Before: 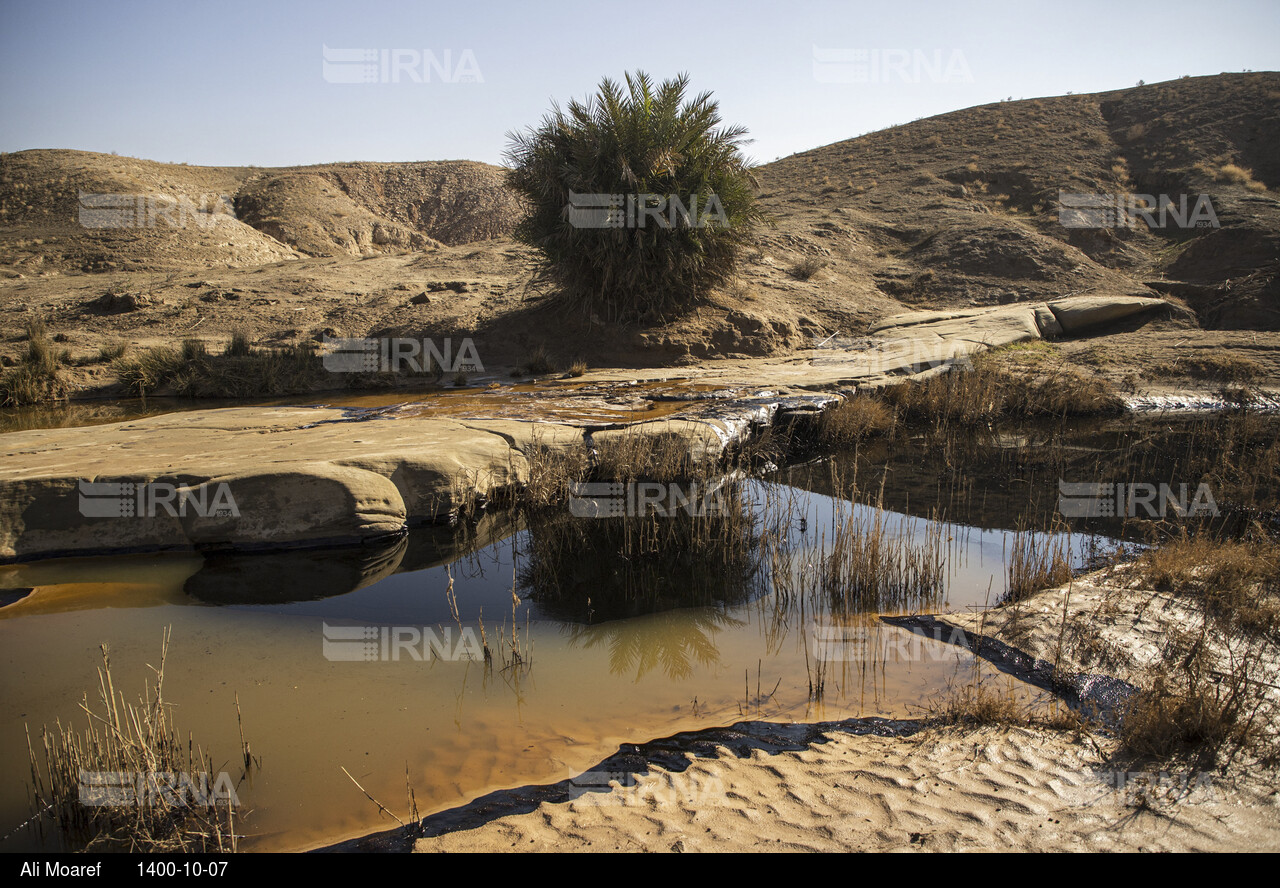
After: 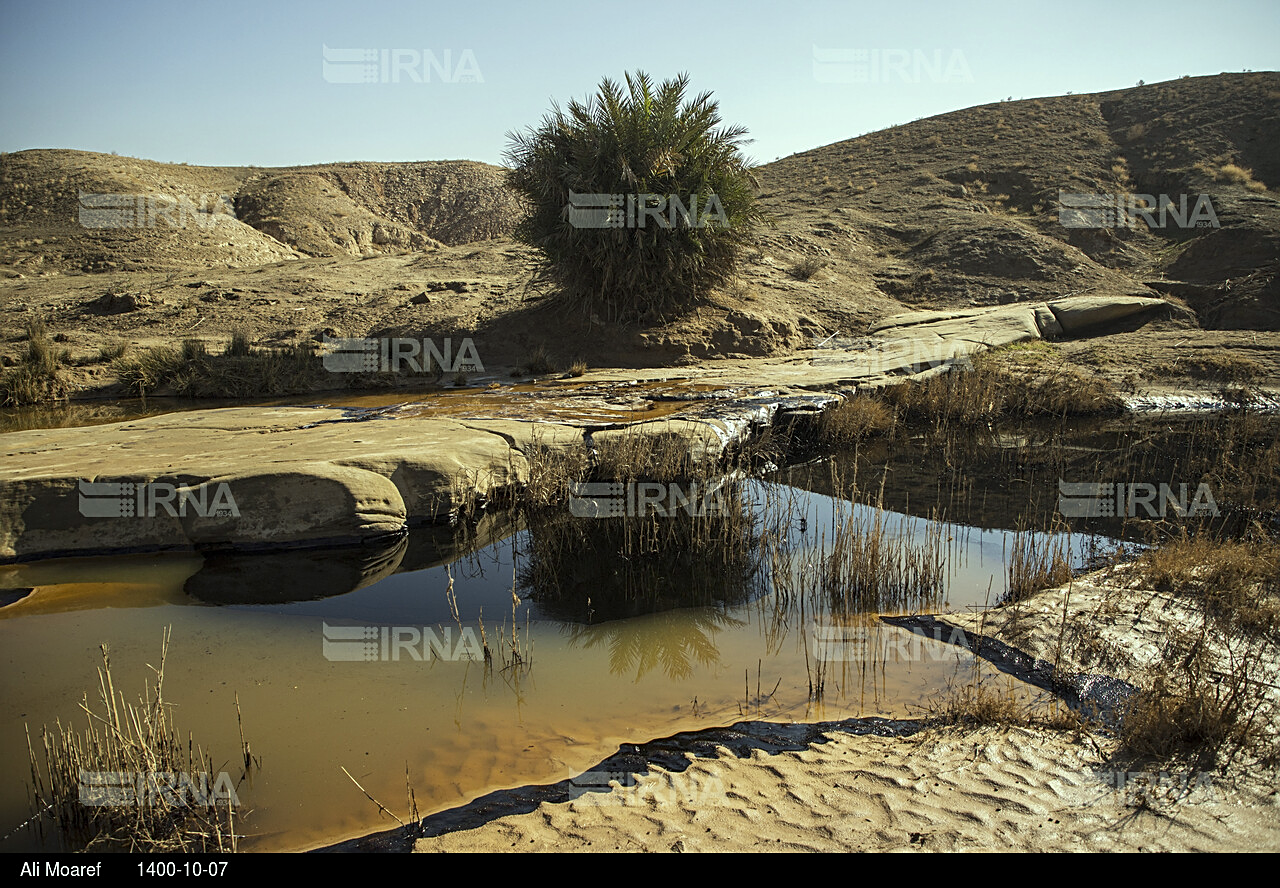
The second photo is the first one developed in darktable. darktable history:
sharpen: on, module defaults
color correction: highlights a* -8.49, highlights b* 3.66
